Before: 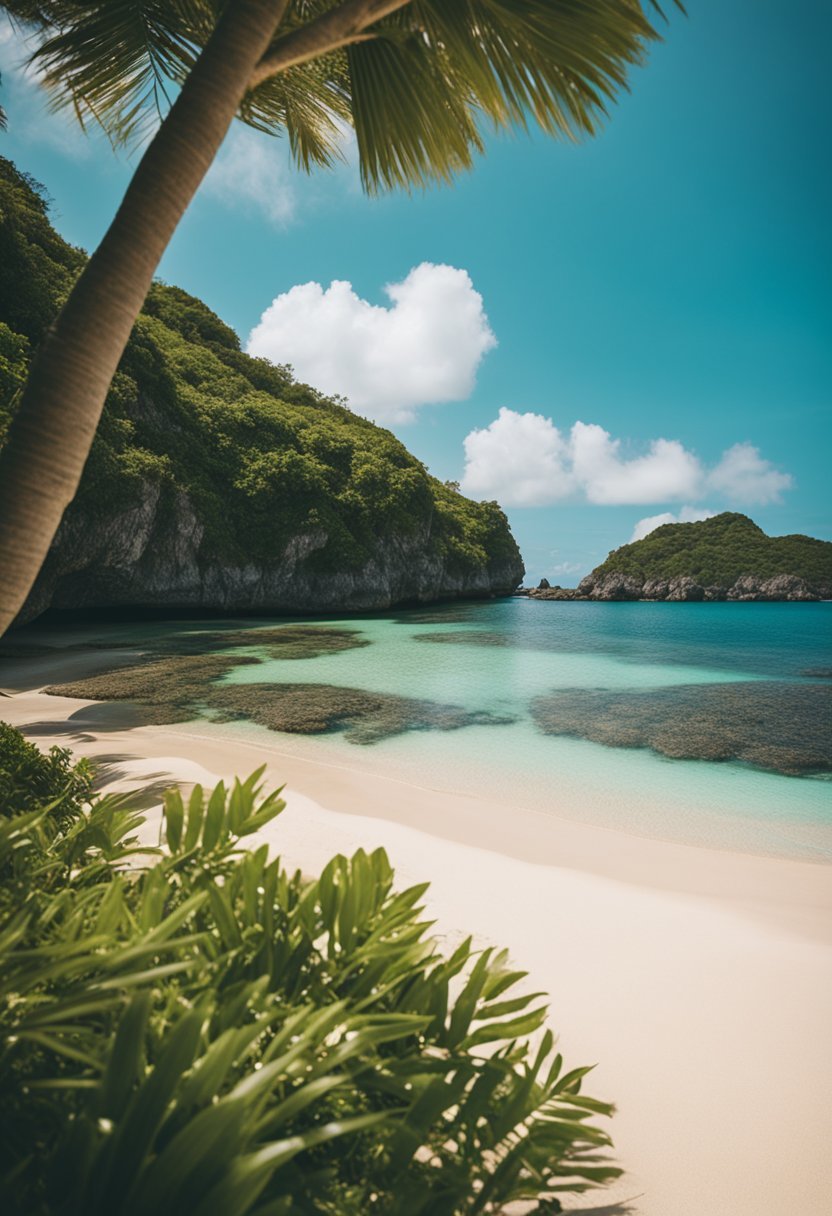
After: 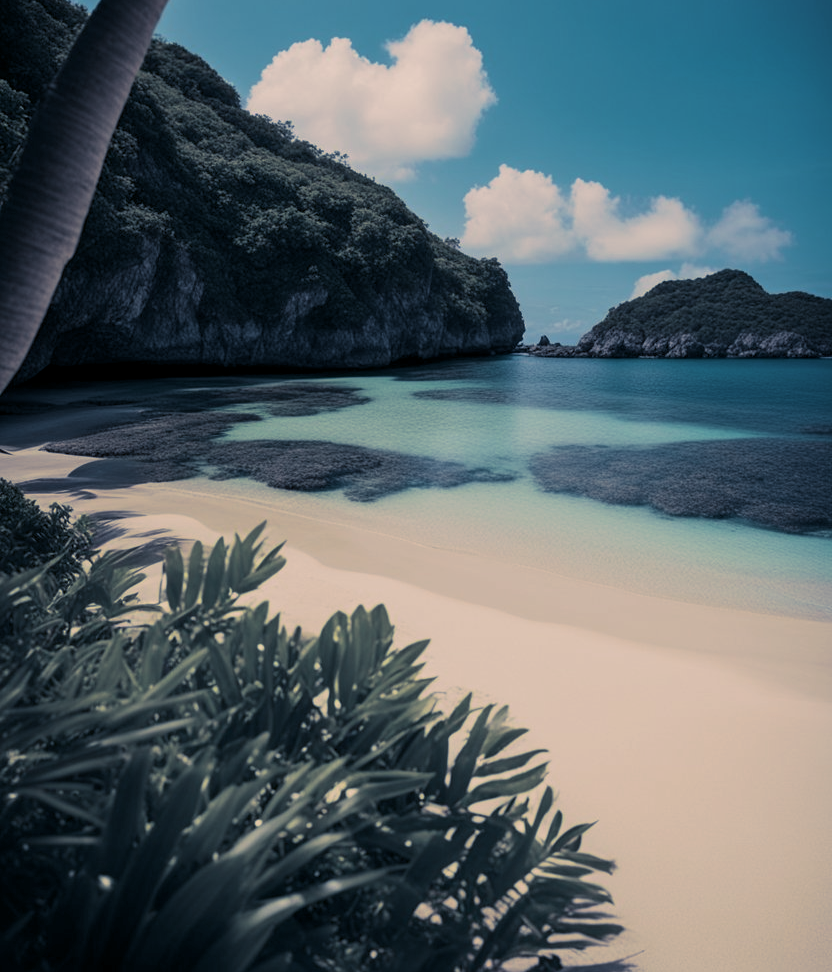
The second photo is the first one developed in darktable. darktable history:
split-toning: shadows › hue 226.8°, shadows › saturation 0.56, highlights › hue 28.8°, balance -40, compress 0%
crop and rotate: top 19.998%
exposure: black level correction 0.011, exposure -0.478 EV, compensate highlight preservation false
